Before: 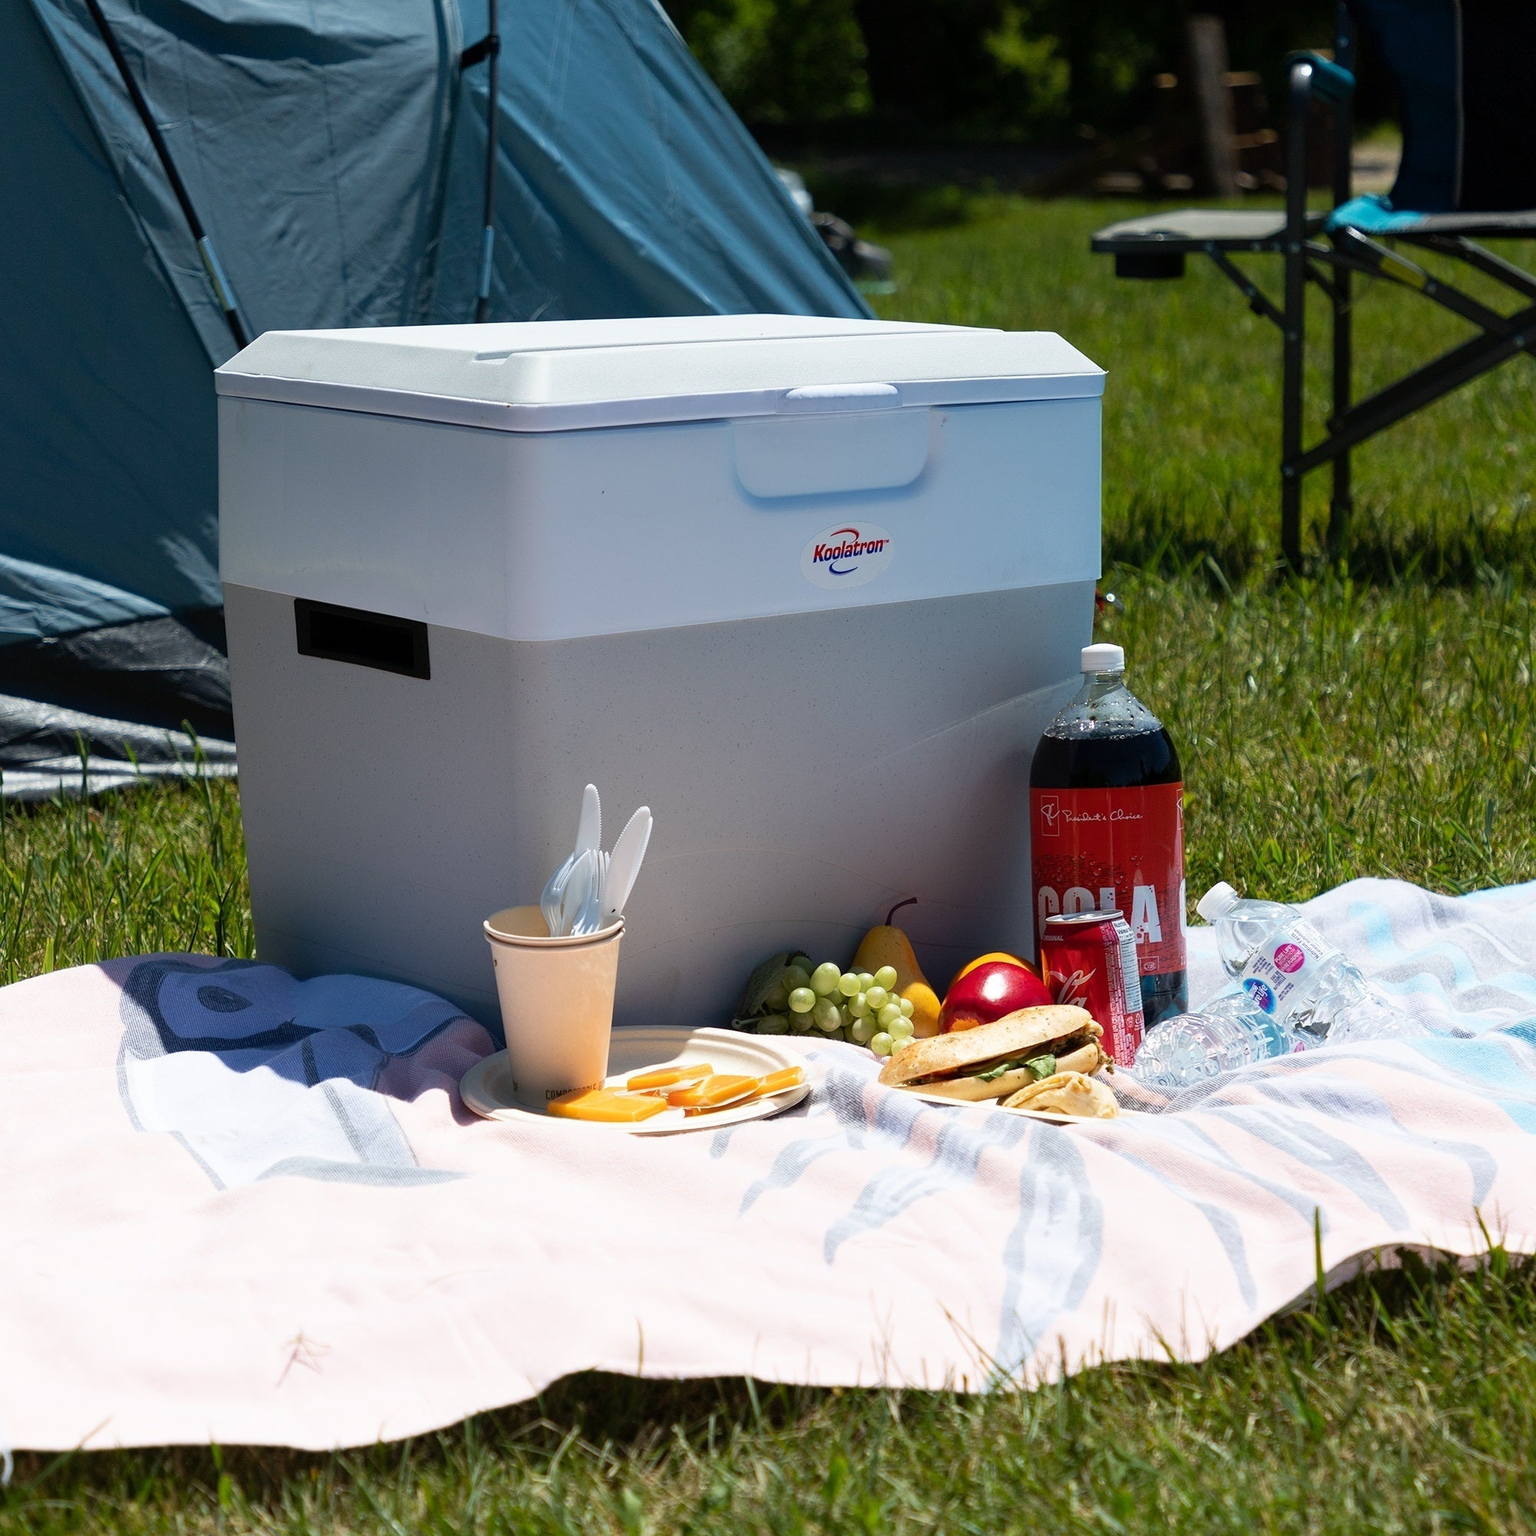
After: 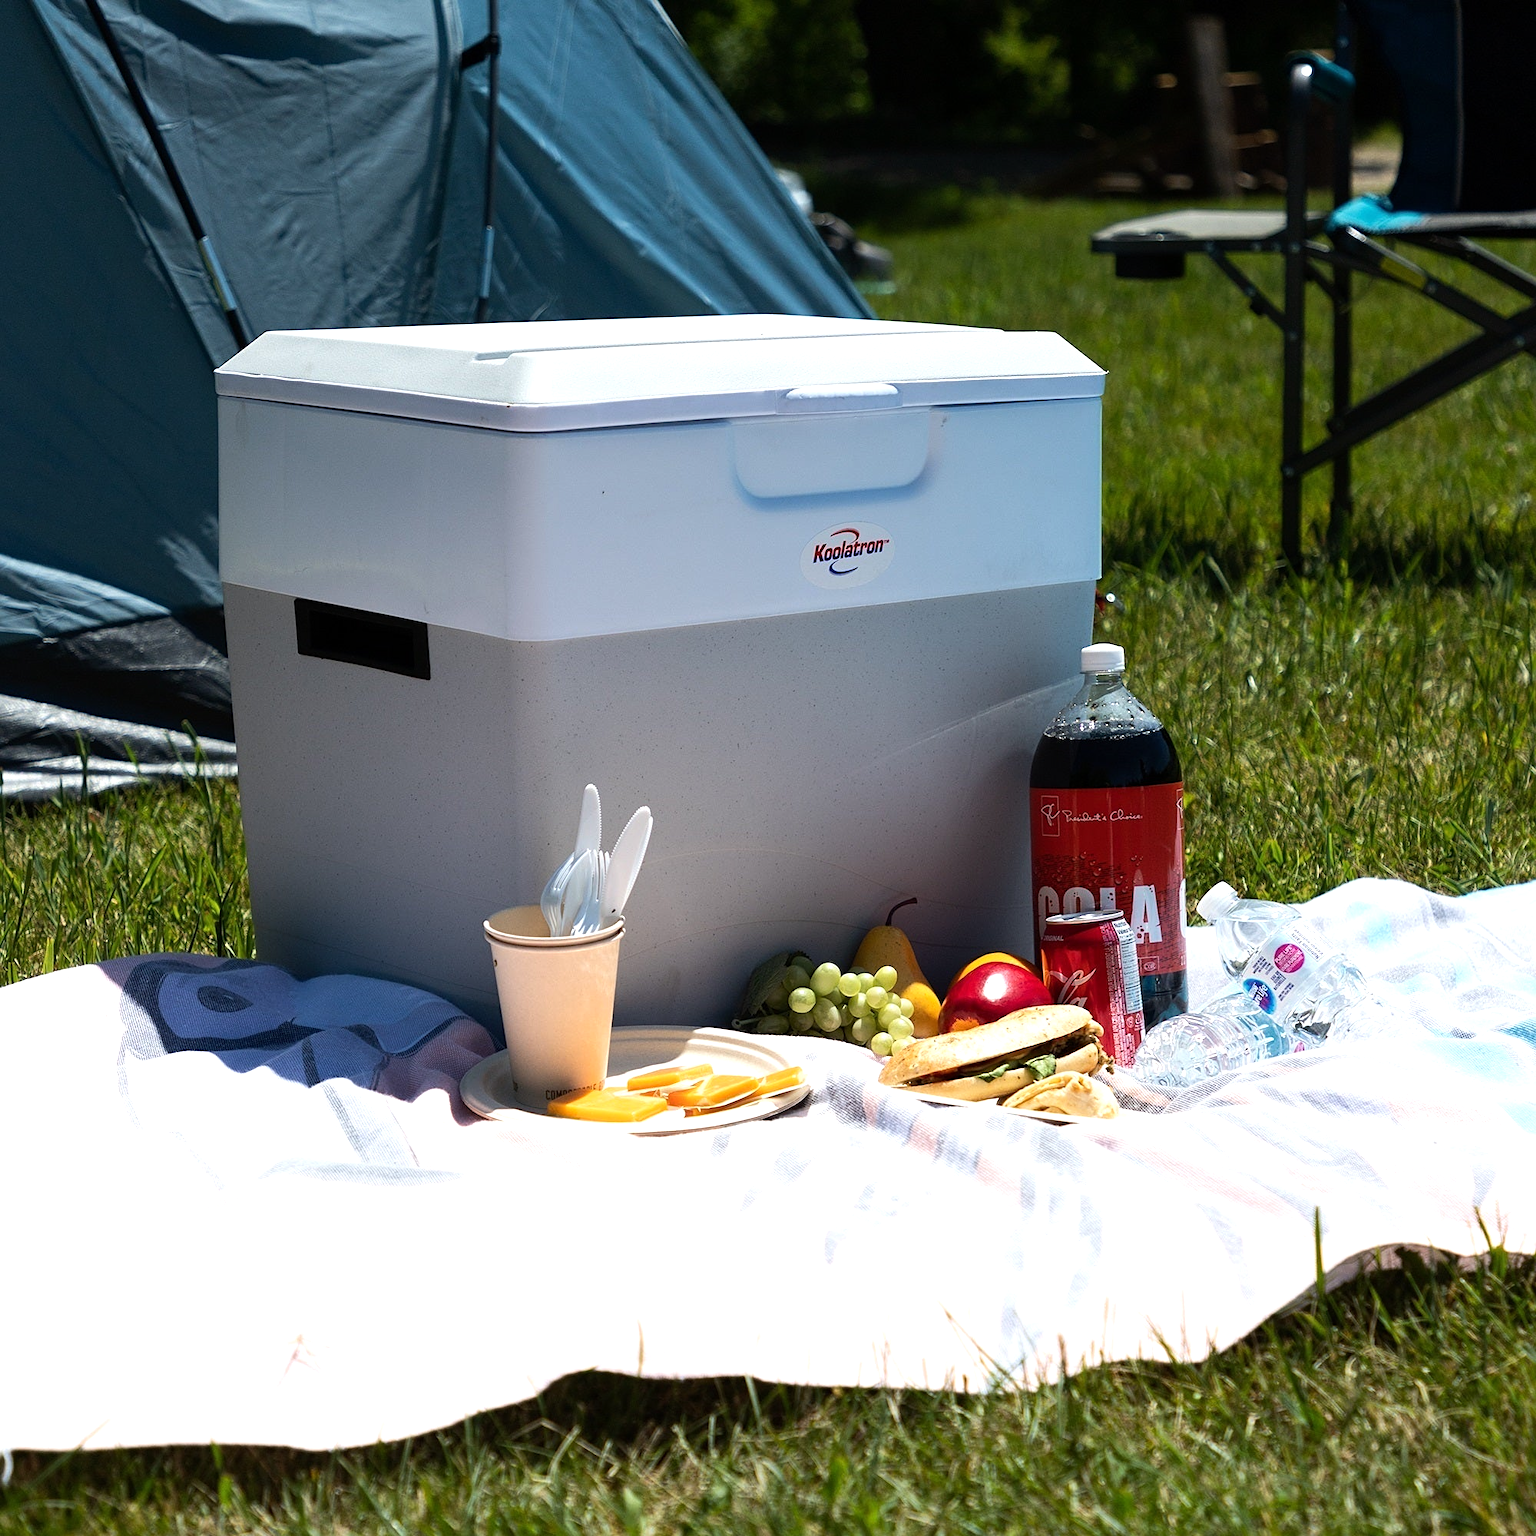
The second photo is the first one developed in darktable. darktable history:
tone equalizer: -8 EV -0.417 EV, -7 EV -0.389 EV, -6 EV -0.333 EV, -5 EV -0.222 EV, -3 EV 0.222 EV, -2 EV 0.333 EV, -1 EV 0.389 EV, +0 EV 0.417 EV, edges refinement/feathering 500, mask exposure compensation -1.57 EV, preserve details no
sharpen: amount 0.2
